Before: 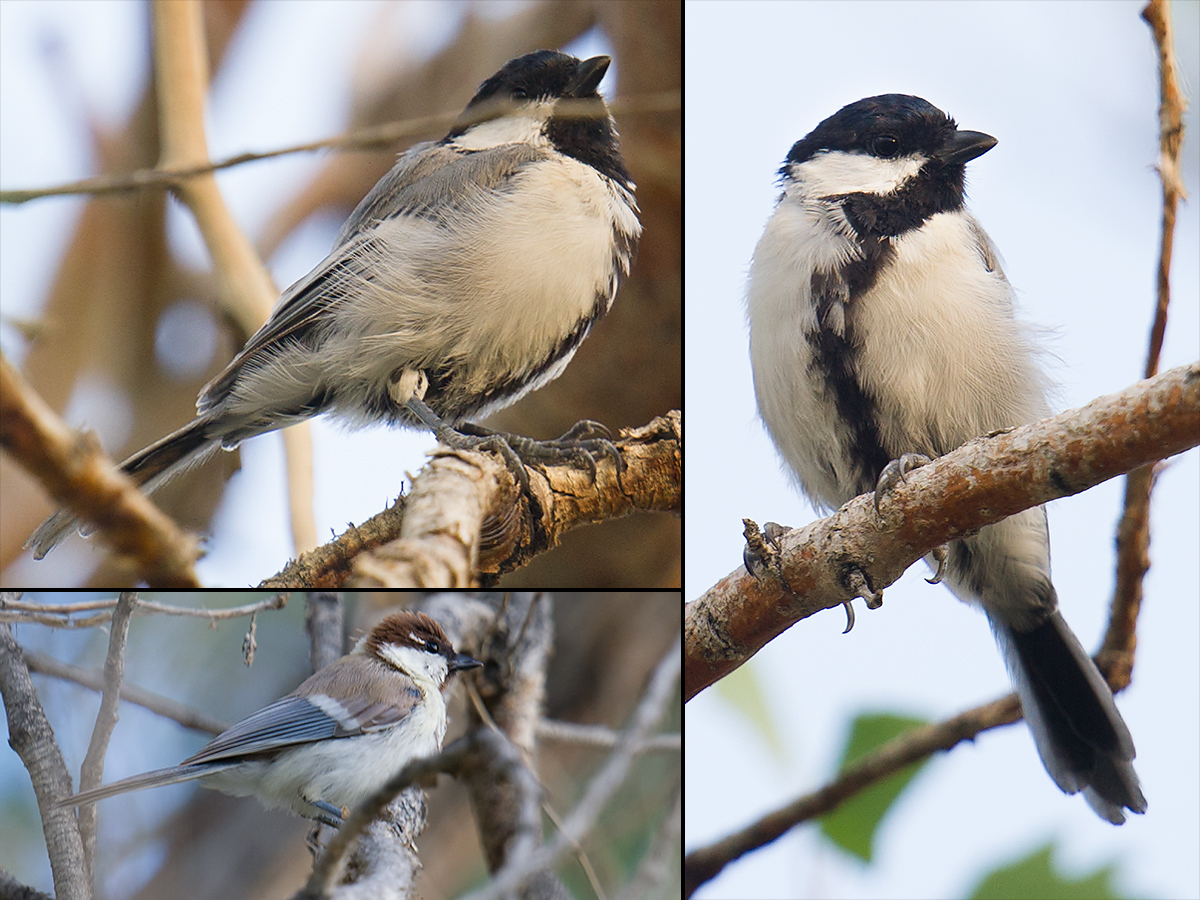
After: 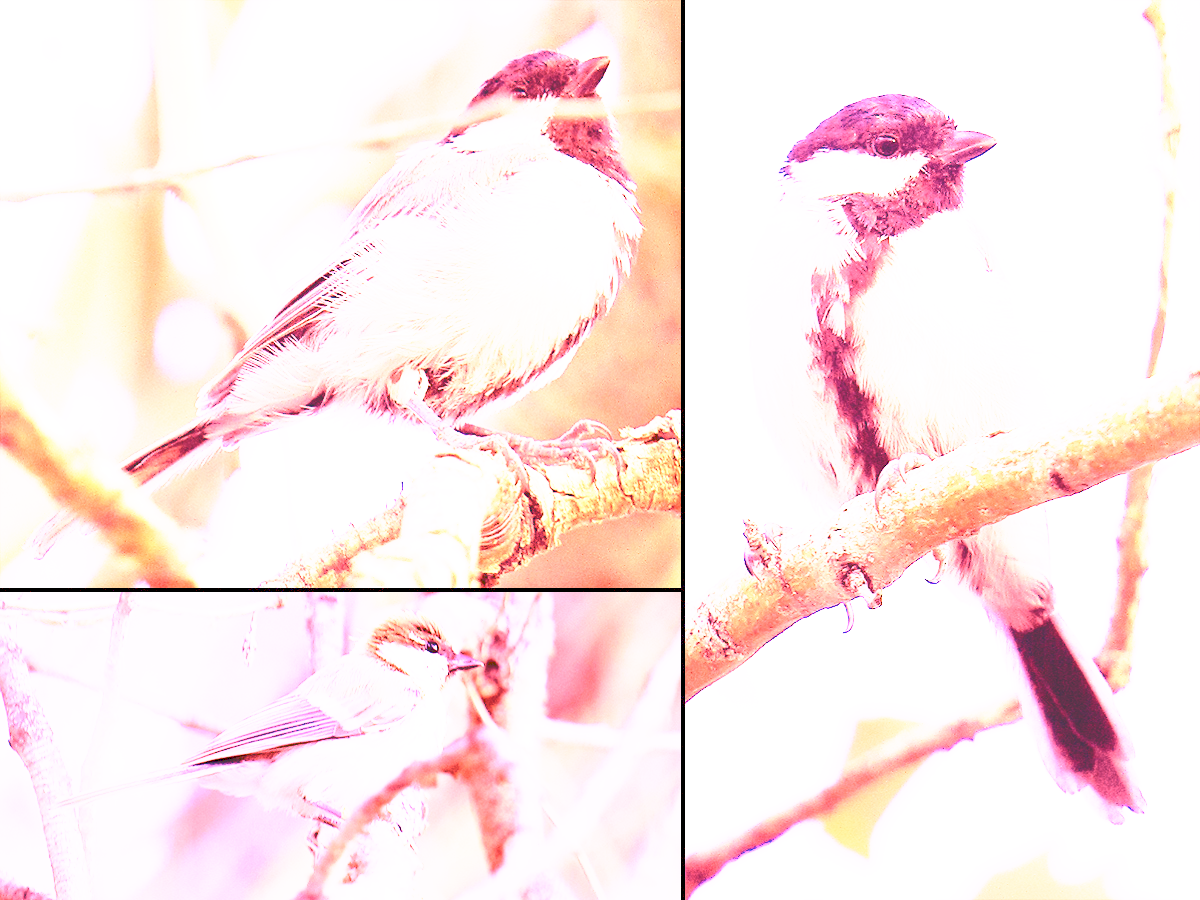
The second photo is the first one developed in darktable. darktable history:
contrast brightness saturation: contrast 0.28
tone curve: curves: ch0 [(0, 0) (0.003, 0.238) (0.011, 0.238) (0.025, 0.242) (0.044, 0.256) (0.069, 0.277) (0.1, 0.294) (0.136, 0.315) (0.177, 0.345) (0.224, 0.379) (0.277, 0.419) (0.335, 0.463) (0.399, 0.511) (0.468, 0.566) (0.543, 0.627) (0.623, 0.687) (0.709, 0.75) (0.801, 0.824) (0.898, 0.89) (1, 1)], preserve colors none
exposure: black level correction 0.001, exposure 0.3 EV, compensate highlight preservation false
white balance: red 4.26, blue 1.802
base curve: curves: ch0 [(0, 0) (0.026, 0.03) (0.109, 0.232) (0.351, 0.748) (0.669, 0.968) (1, 1)], preserve colors none
